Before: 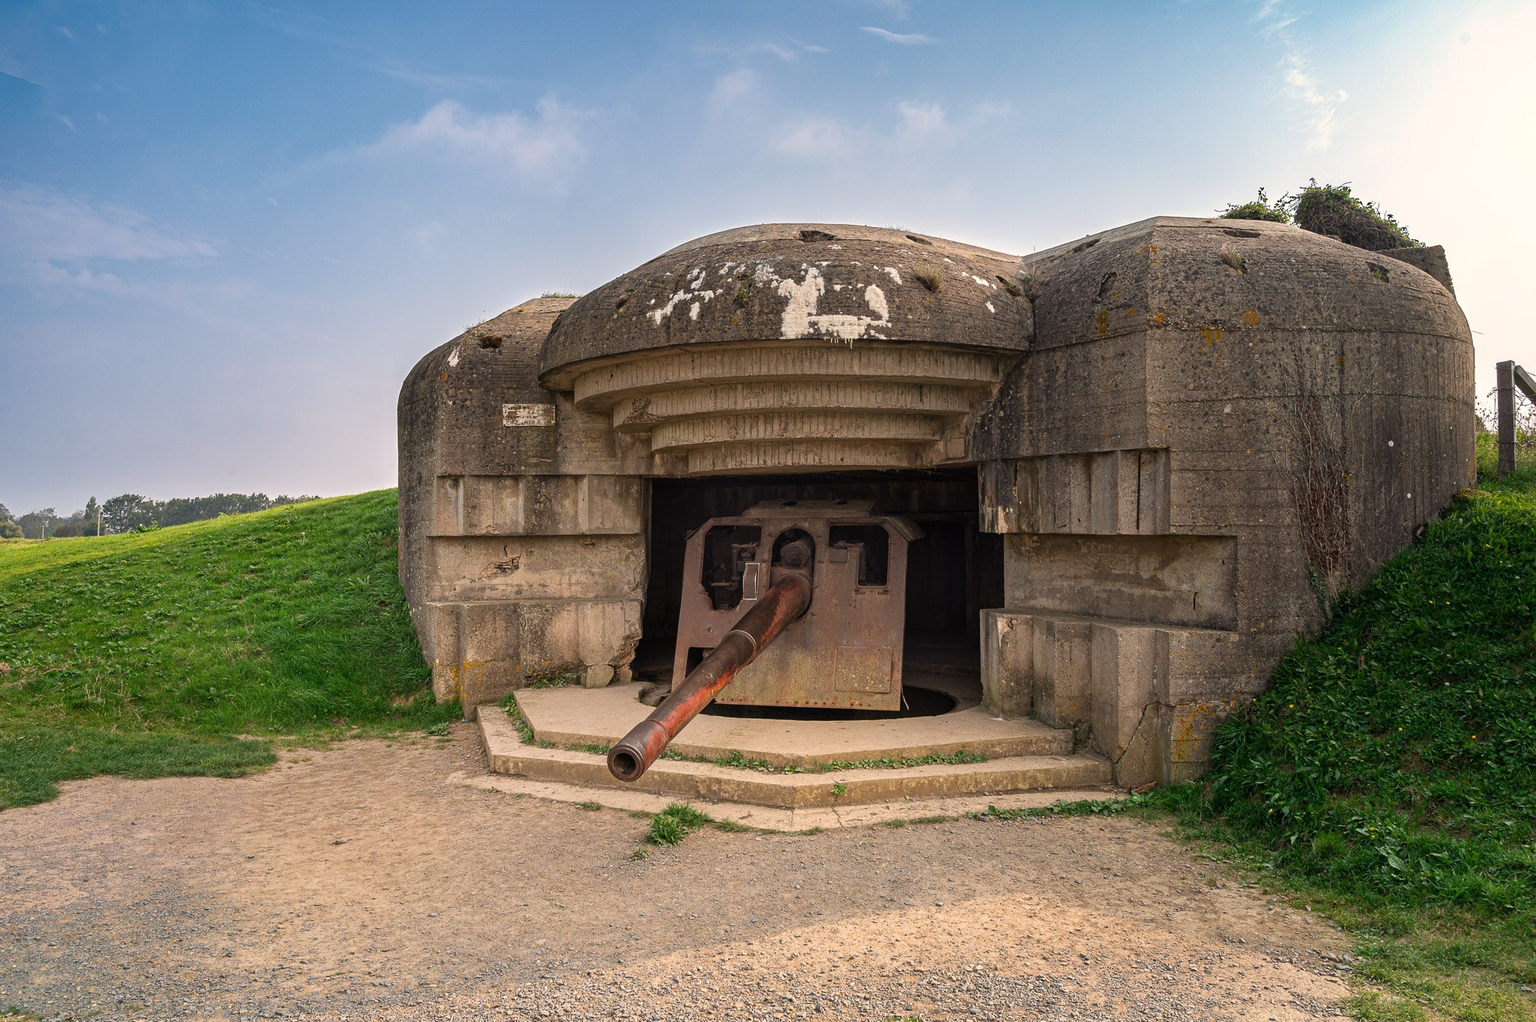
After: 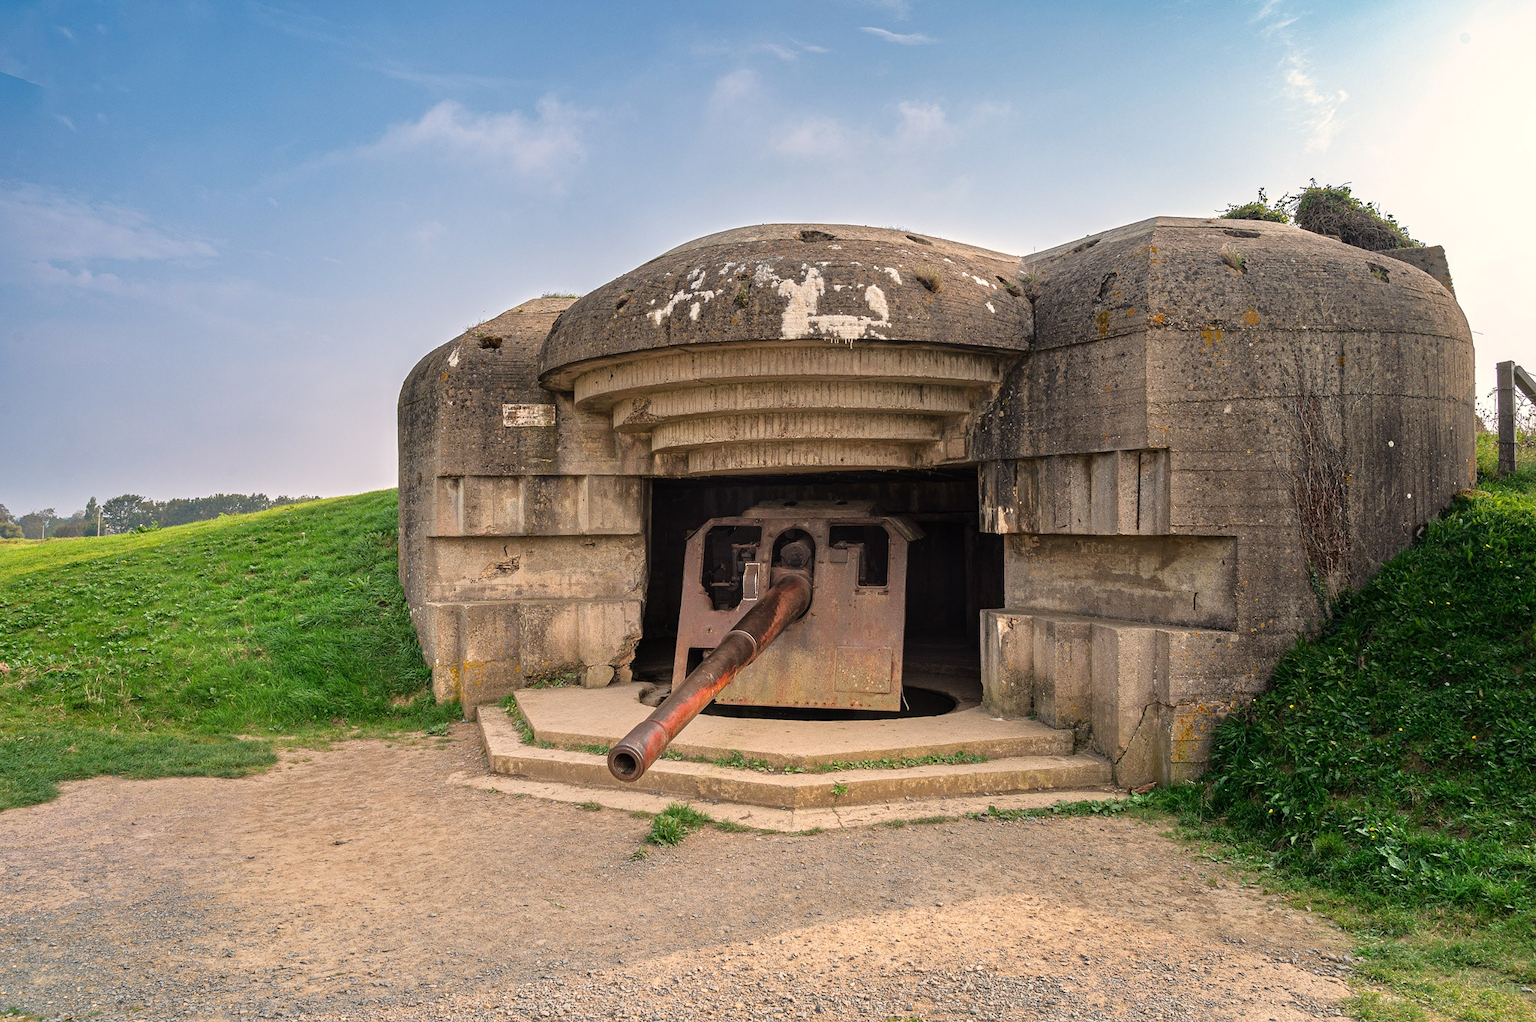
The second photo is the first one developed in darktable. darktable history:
tone equalizer: -8 EV 0.001 EV, -7 EV -0.004 EV, -6 EV 0.009 EV, -5 EV 0.032 EV, -4 EV 0.276 EV, -3 EV 0.644 EV, -2 EV 0.584 EV, -1 EV 0.187 EV, +0 EV 0.024 EV
